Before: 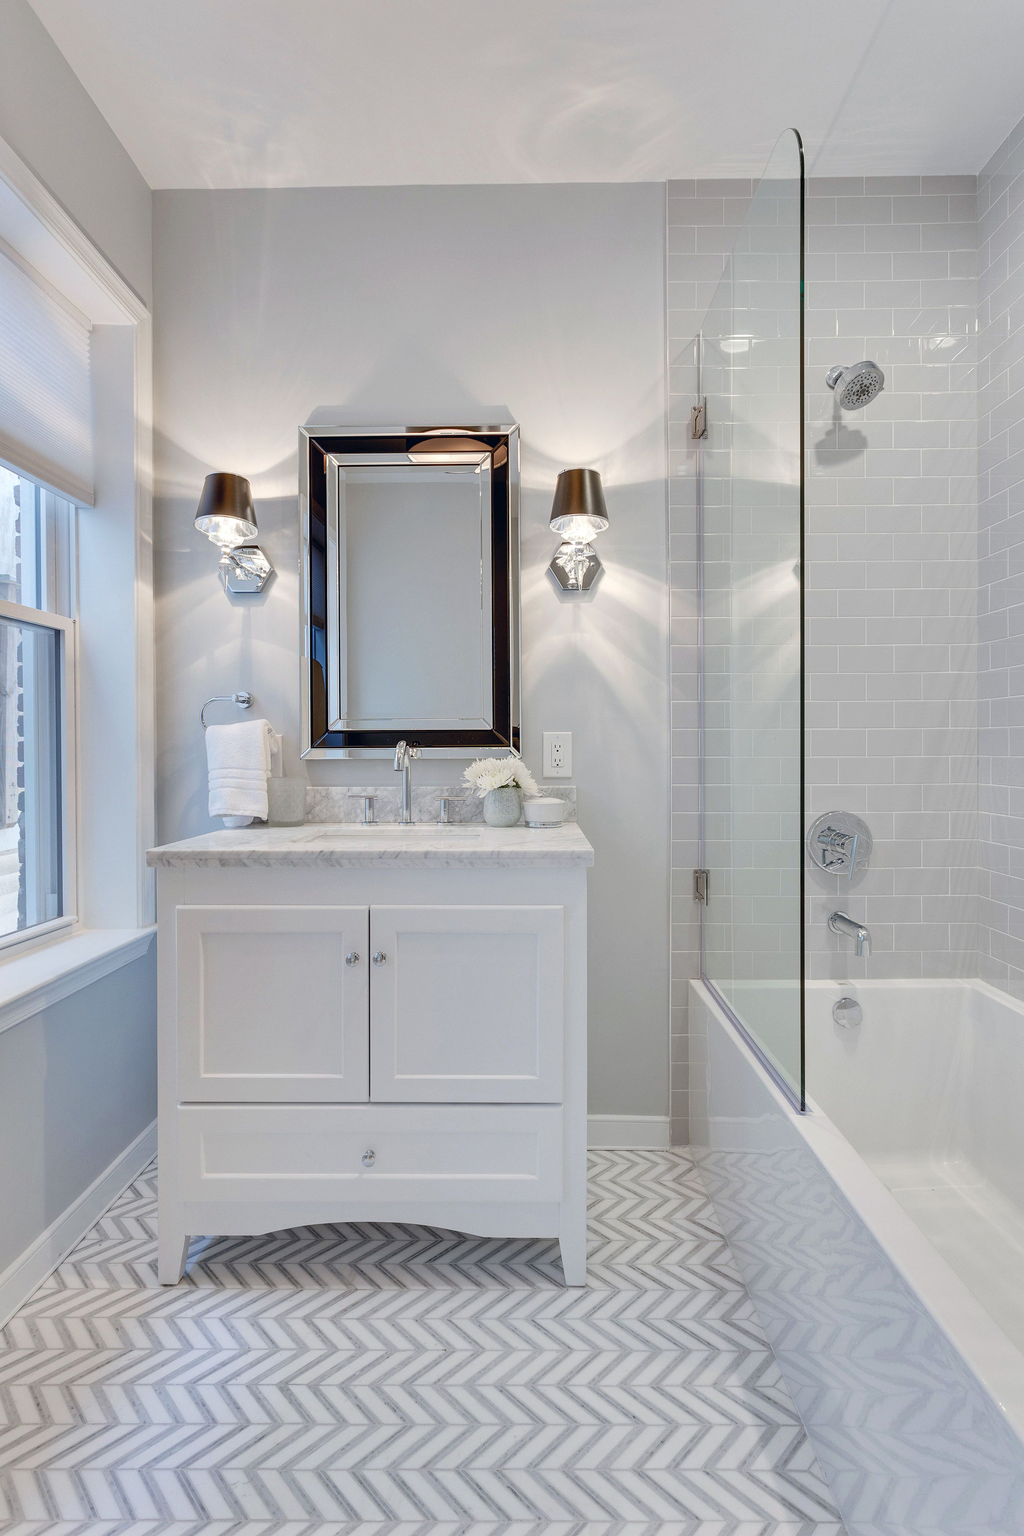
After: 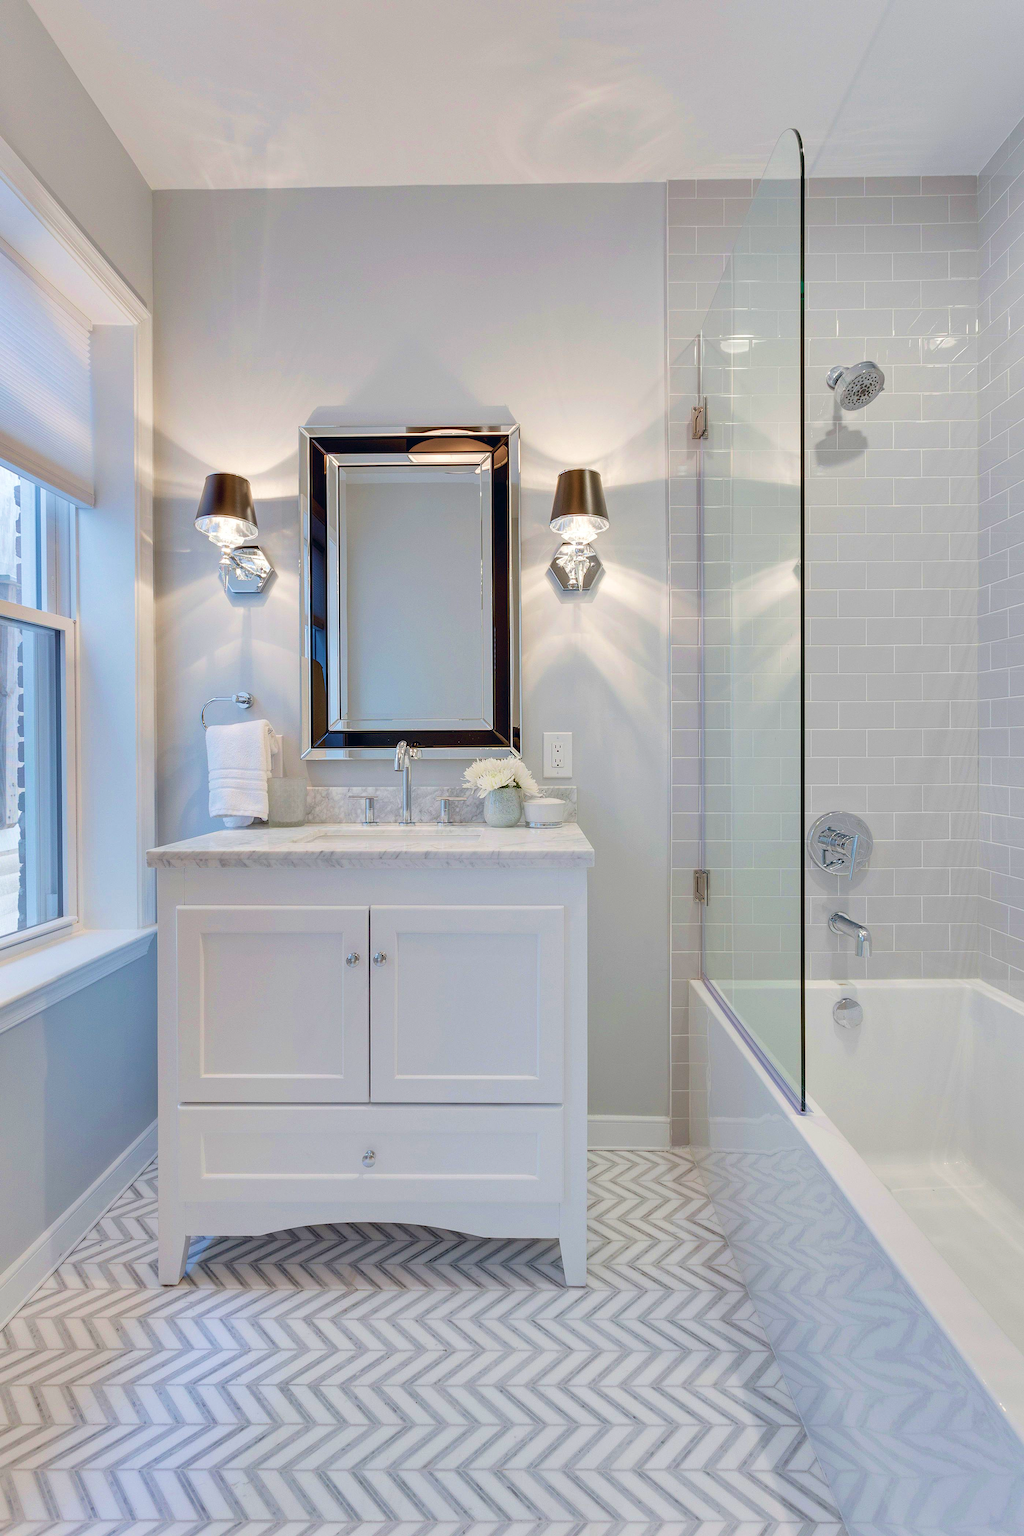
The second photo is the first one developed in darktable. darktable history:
velvia: strength 56%
